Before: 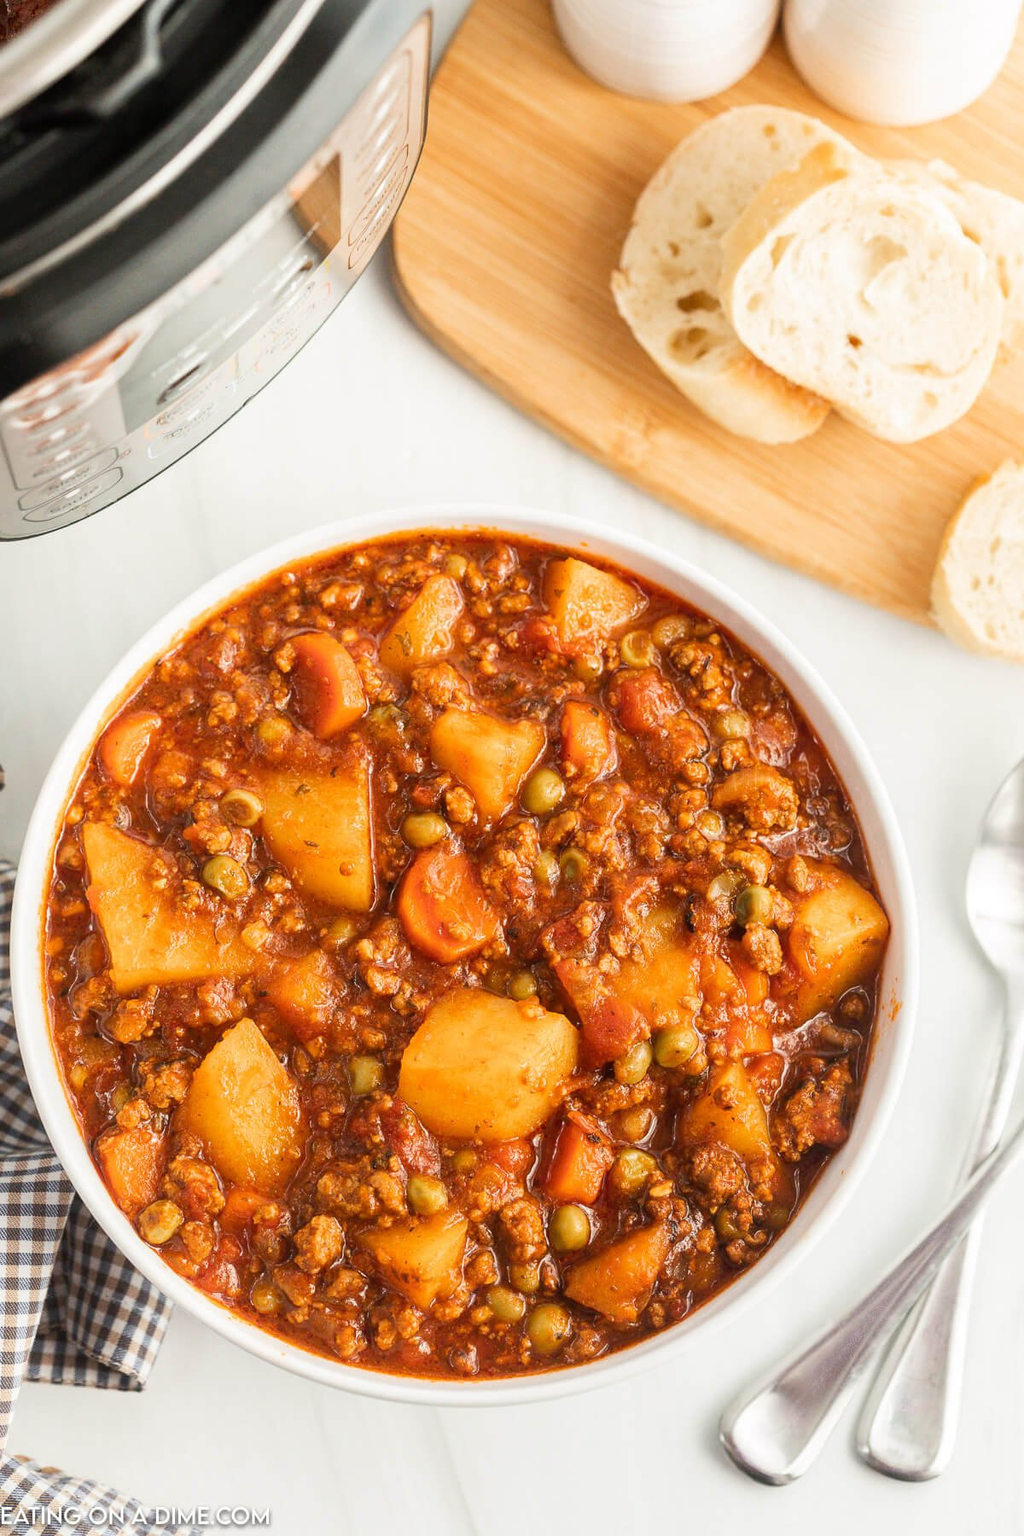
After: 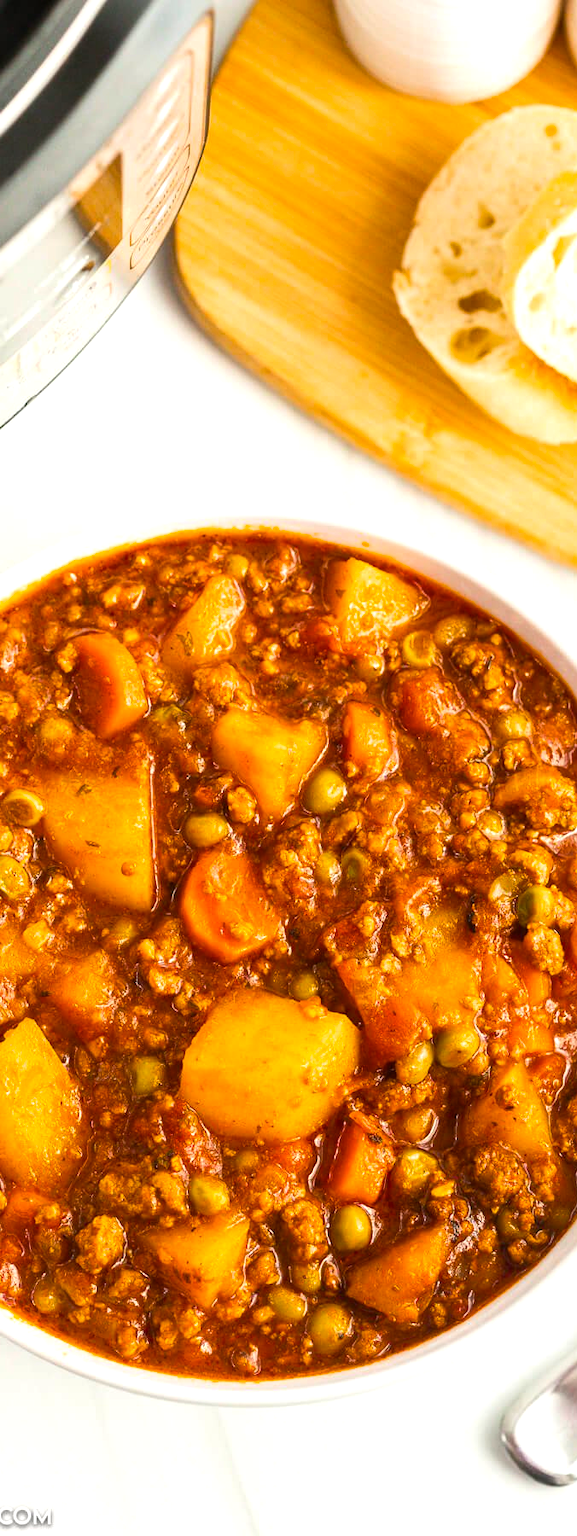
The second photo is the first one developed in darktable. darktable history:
crop: left 21.356%, right 22.173%
color balance rgb: linear chroma grading › global chroma 14.351%, perceptual saturation grading › global saturation 25.709%, perceptual brilliance grading › highlights 15.49%, perceptual brilliance grading › shadows -13.617%, contrast -9.934%
